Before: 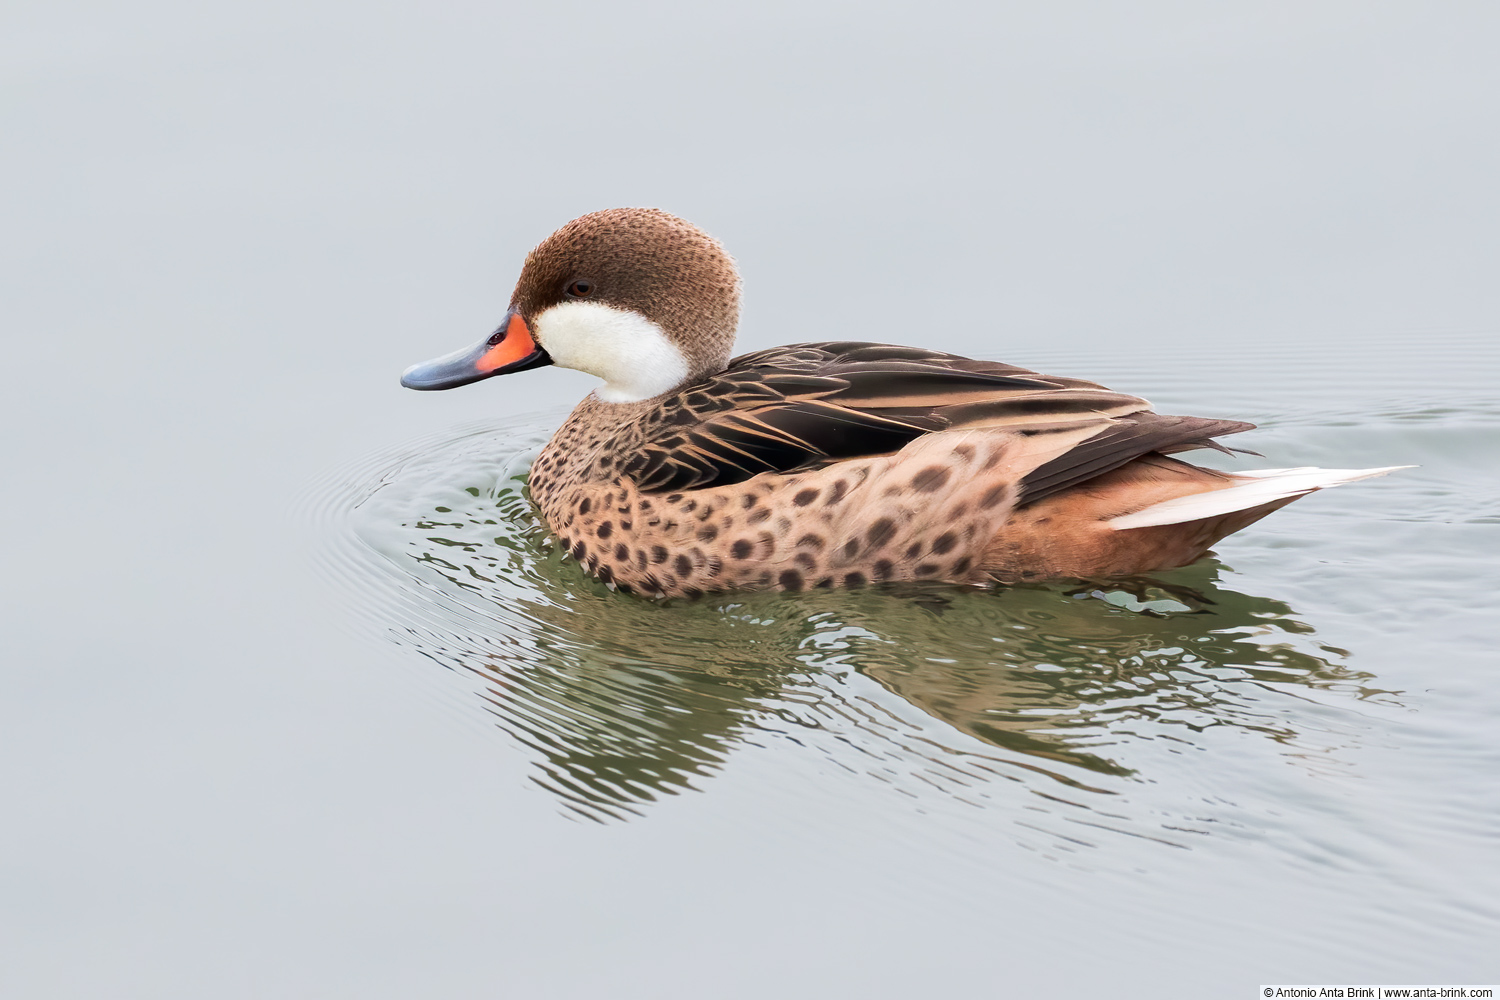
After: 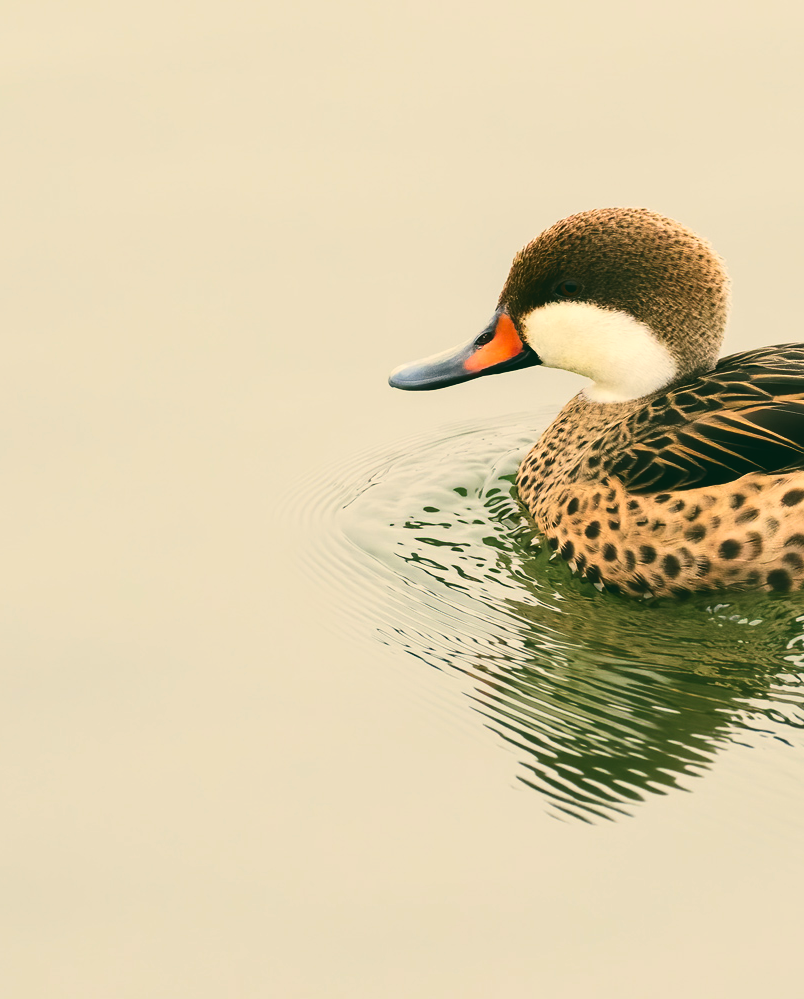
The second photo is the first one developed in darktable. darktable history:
exposure: black level correction -0.04, exposure 0.065 EV, compensate highlight preservation false
crop: left 0.843%, right 45.536%, bottom 0.083%
contrast brightness saturation: contrast 0.223, brightness -0.185, saturation 0.236
color correction: highlights a* 4.87, highlights b* 23.99, shadows a* -16, shadows b* 4.03
